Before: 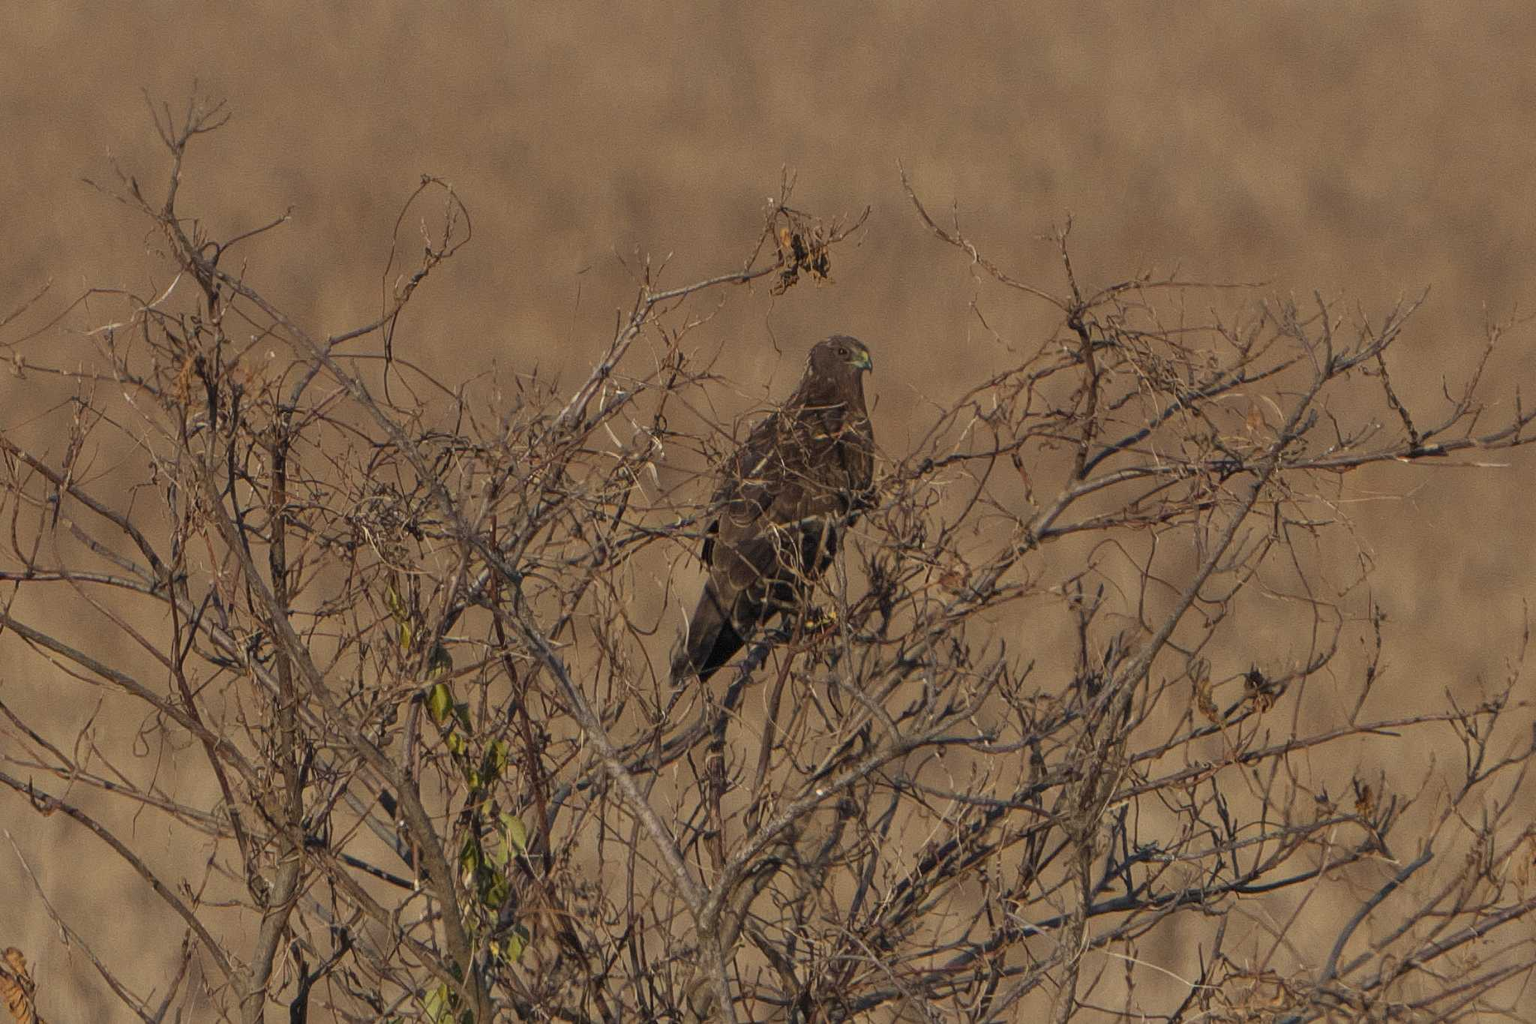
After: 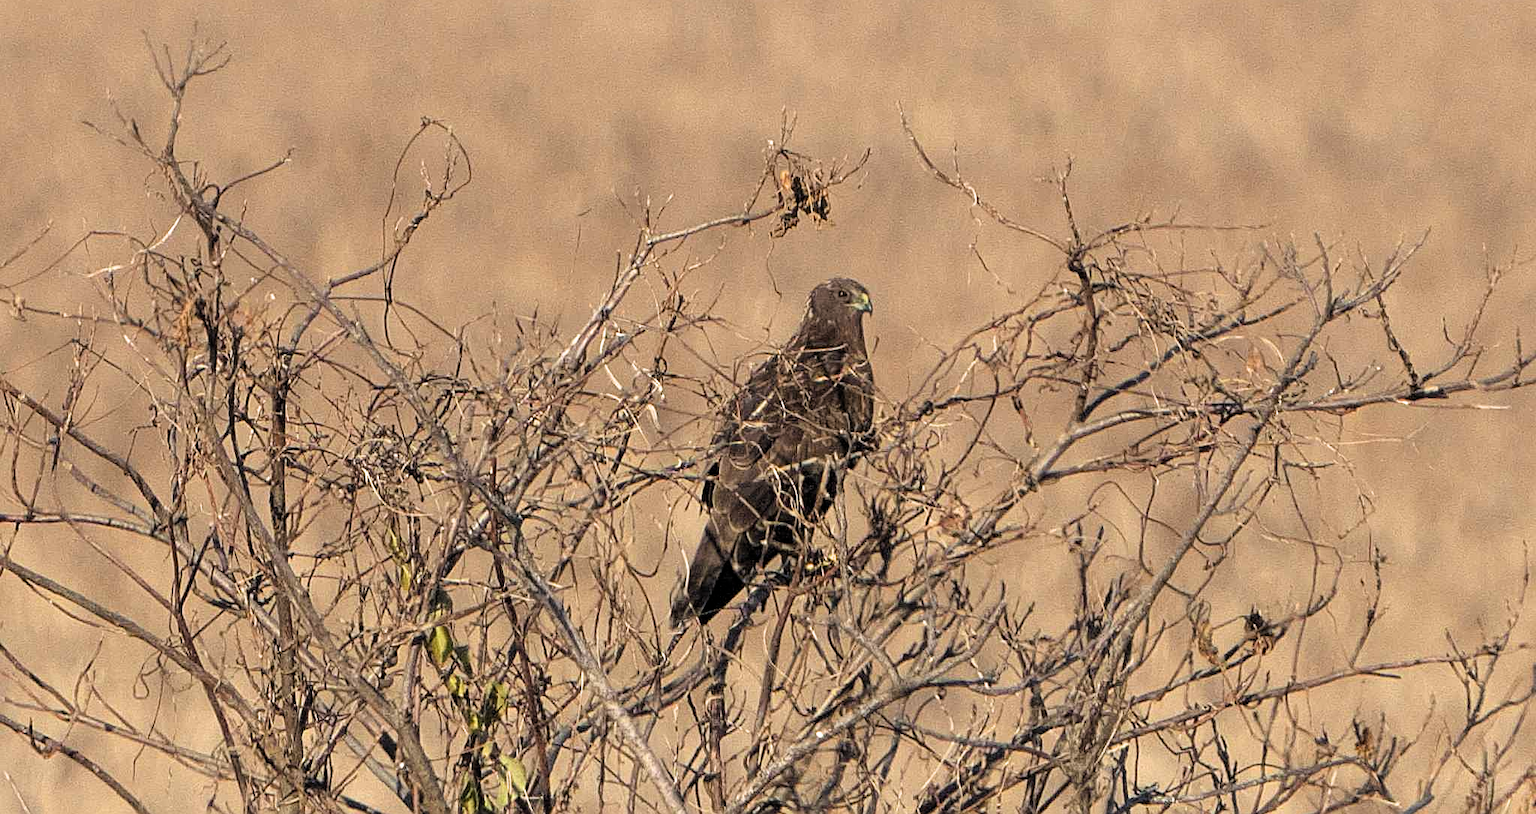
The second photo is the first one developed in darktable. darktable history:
sharpen: on, module defaults
exposure: black level correction 0, exposure 1.124 EV, compensate highlight preservation false
crop and rotate: top 5.663%, bottom 14.763%
filmic rgb: black relative exposure -6.28 EV, white relative exposure 2.8 EV, threshold 3.06 EV, target black luminance 0%, hardness 4.61, latitude 67.83%, contrast 1.28, shadows ↔ highlights balance -3.2%, enable highlight reconstruction true
